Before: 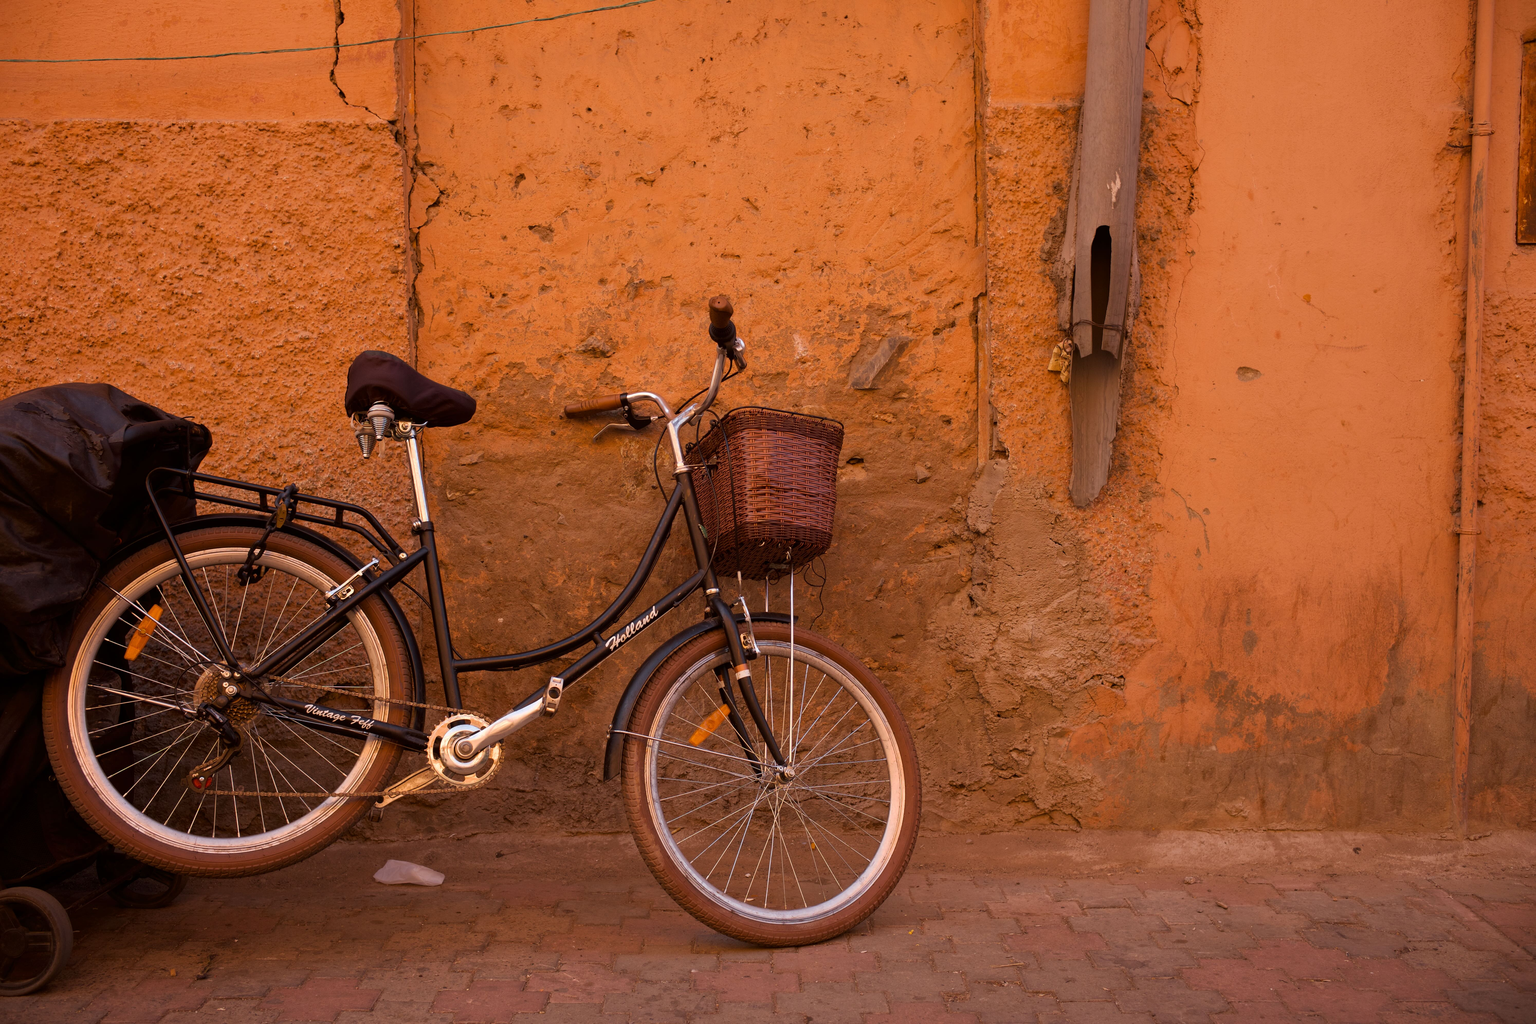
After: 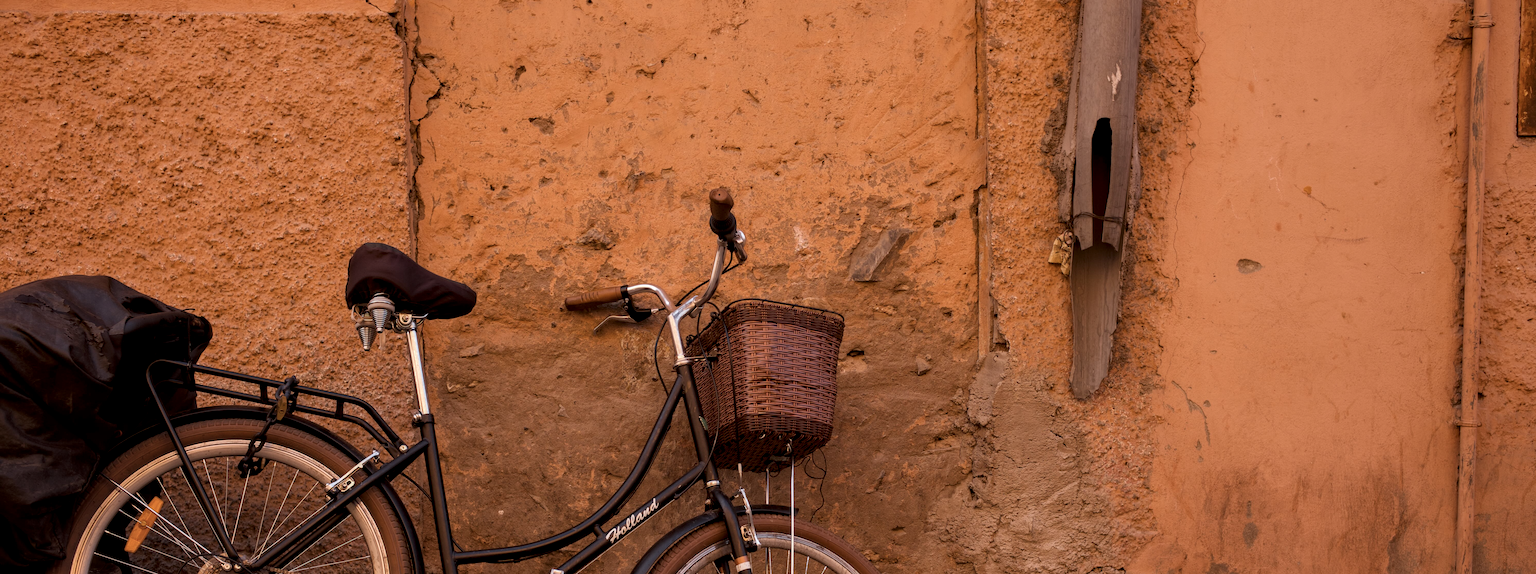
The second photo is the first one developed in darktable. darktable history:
color correction: saturation 0.8
crop and rotate: top 10.605%, bottom 33.274%
local contrast: detail 130%
